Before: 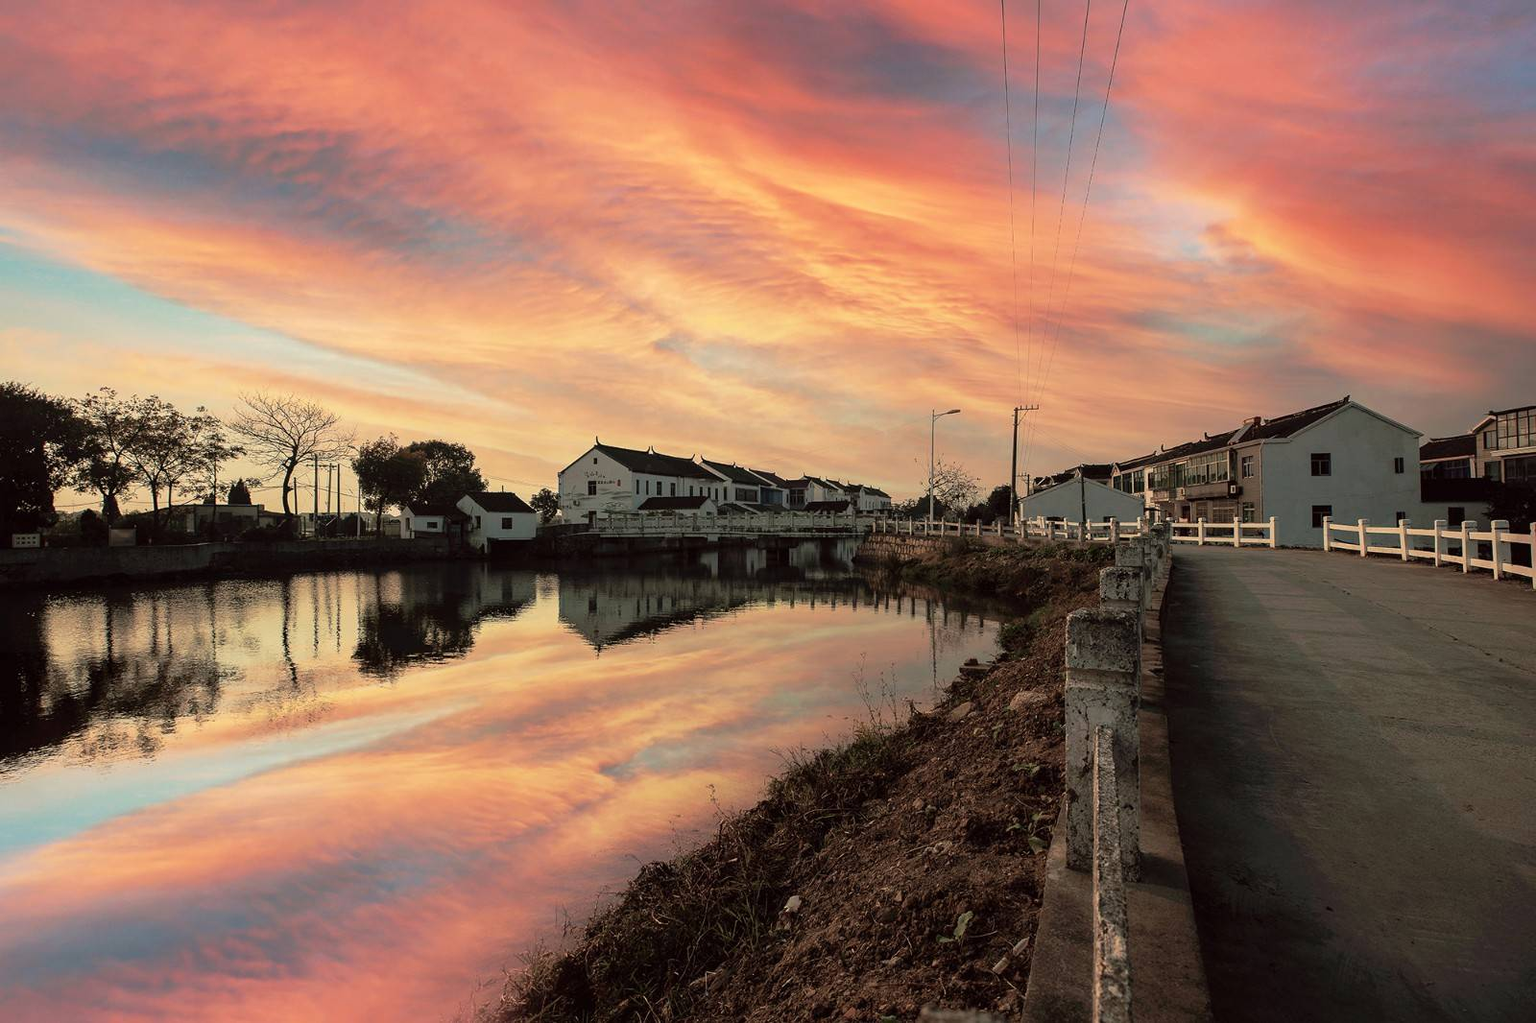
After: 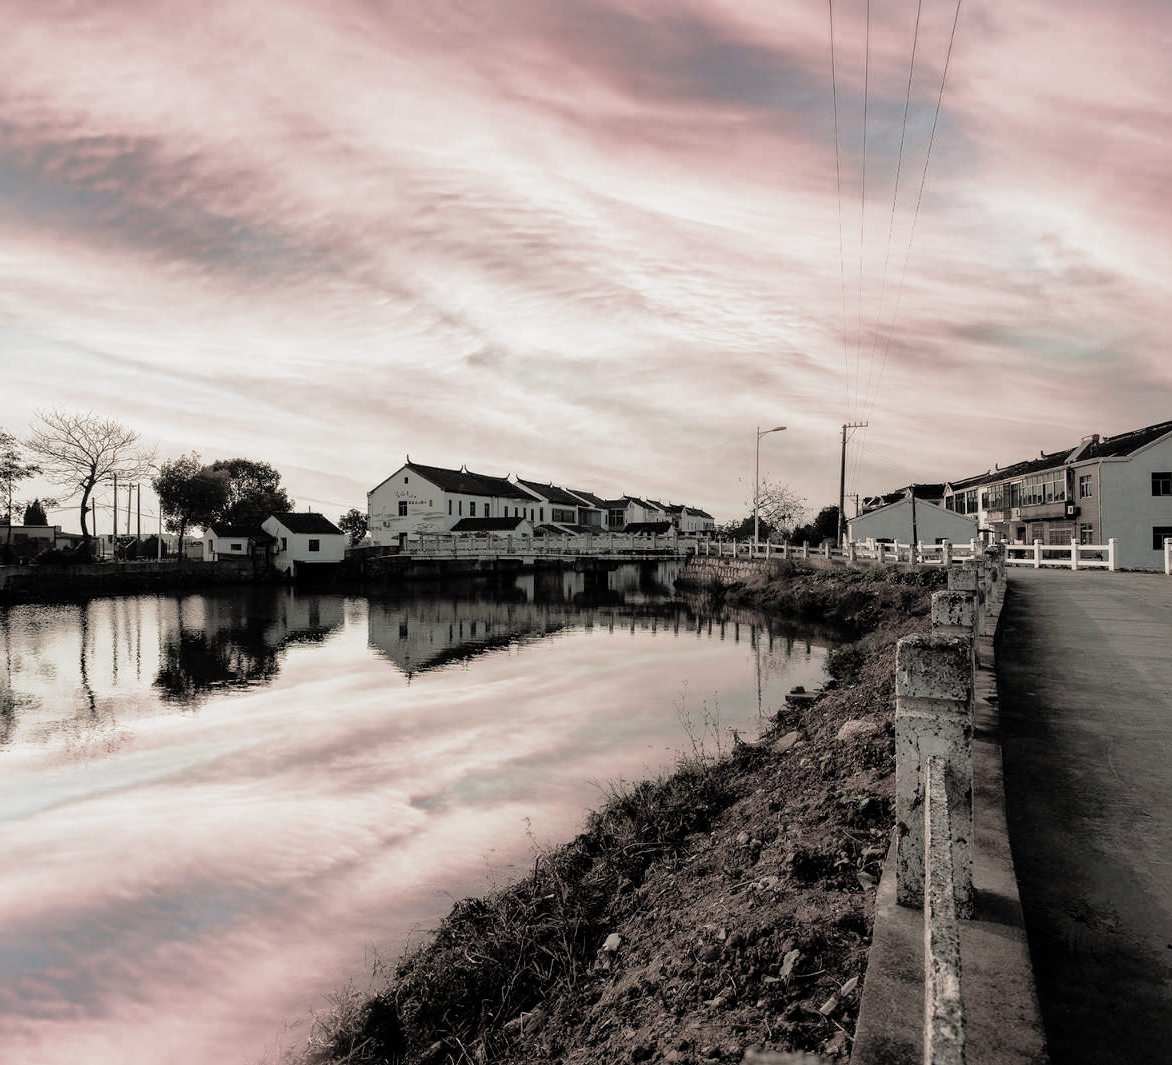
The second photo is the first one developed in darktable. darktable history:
shadows and highlights: on, module defaults
crop: left 13.397%, top 0%, right 13.35%
exposure: black level correction 0, exposure 0.9 EV, compensate exposure bias true, compensate highlight preservation false
filmic rgb: black relative exposure -5.12 EV, white relative exposure 3.18 EV, hardness 3.47, contrast 1.187, highlights saturation mix -28.74%, color science v5 (2021), contrast in shadows safe, contrast in highlights safe
